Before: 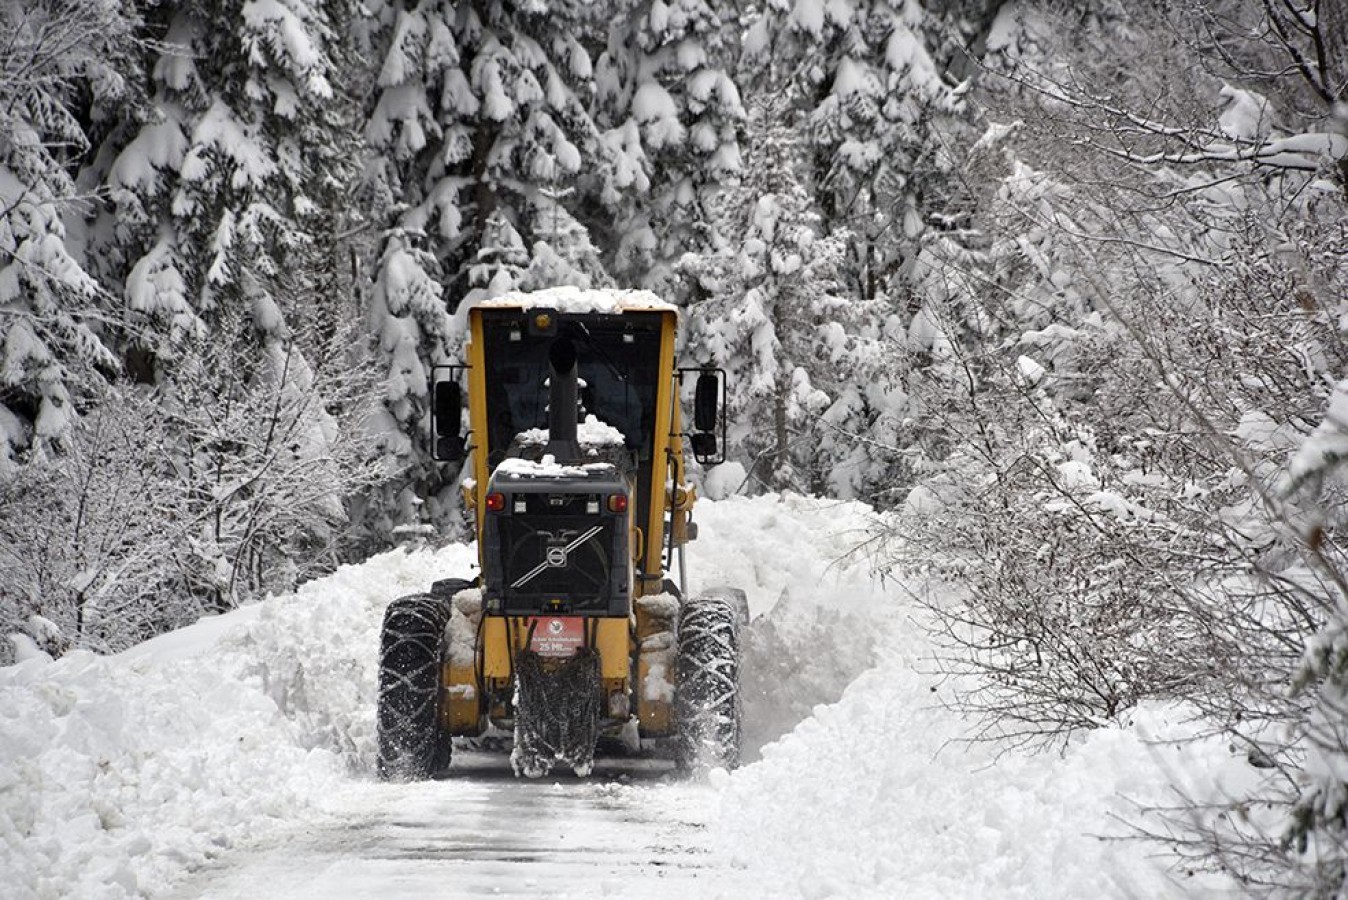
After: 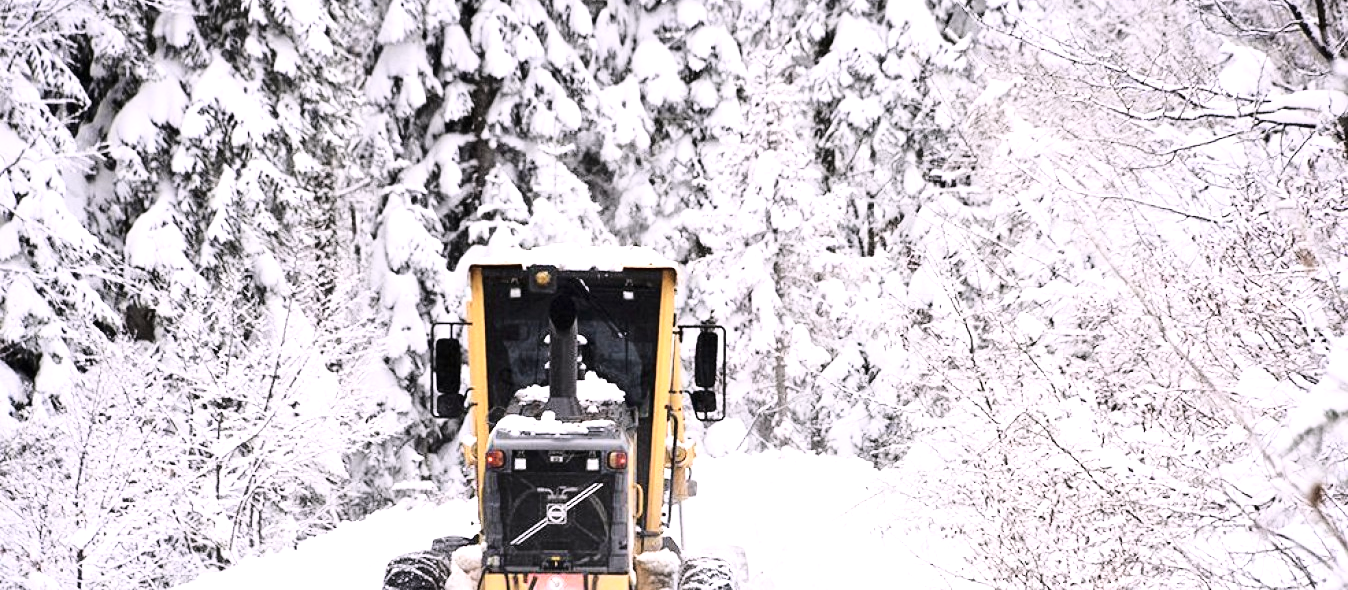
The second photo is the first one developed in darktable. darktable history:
crop and rotate: top 4.848%, bottom 29.503%
contrast brightness saturation: contrast 0.1, saturation -0.3
exposure: black level correction 0, exposure 1.2 EV, compensate exposure bias true, compensate highlight preservation false
base curve: curves: ch0 [(0, 0) (0.028, 0.03) (0.121, 0.232) (0.46, 0.748) (0.859, 0.968) (1, 1)]
white balance: red 1.05, blue 1.072
